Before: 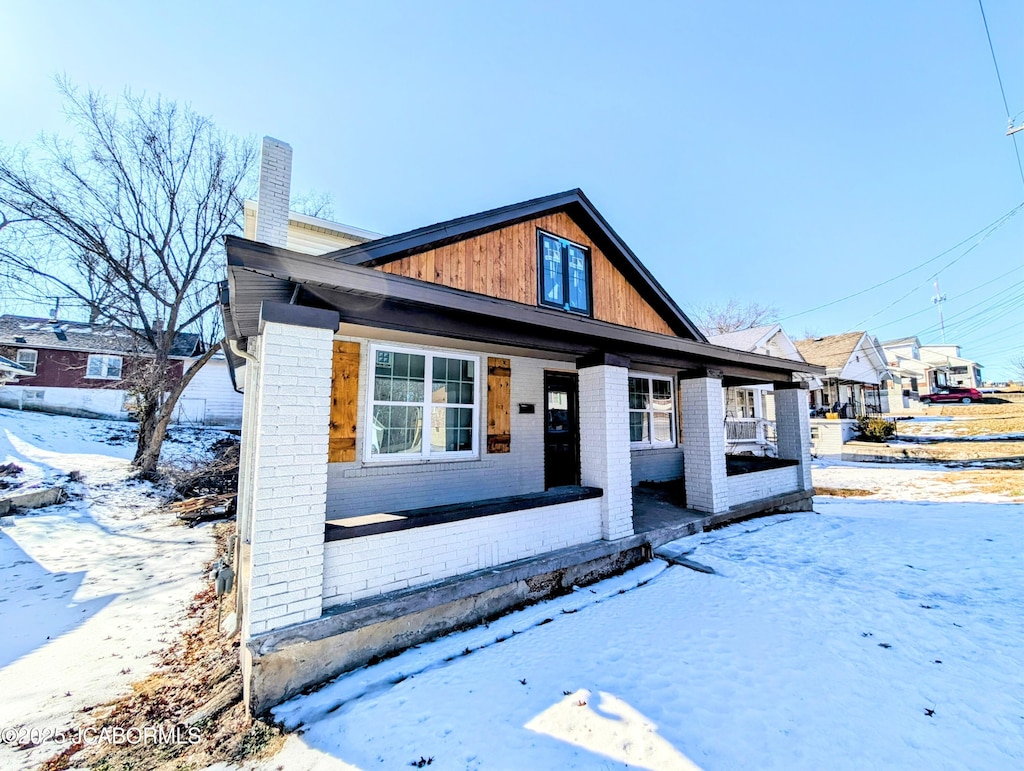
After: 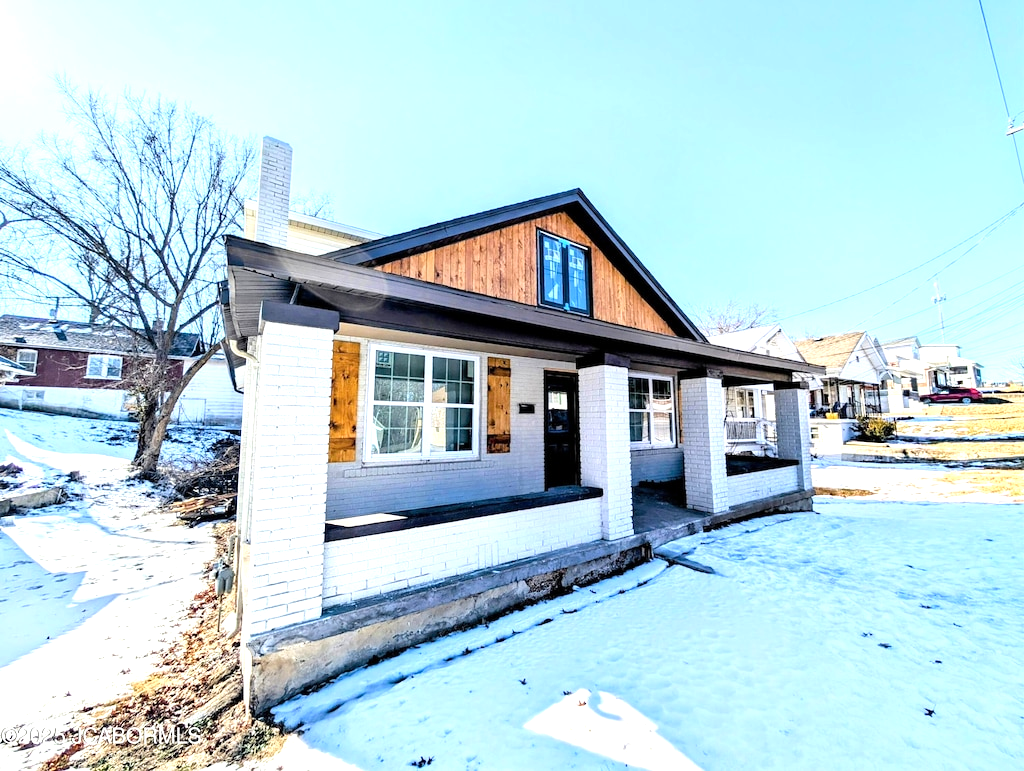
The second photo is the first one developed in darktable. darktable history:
levels: levels [0, 0.43, 0.859]
